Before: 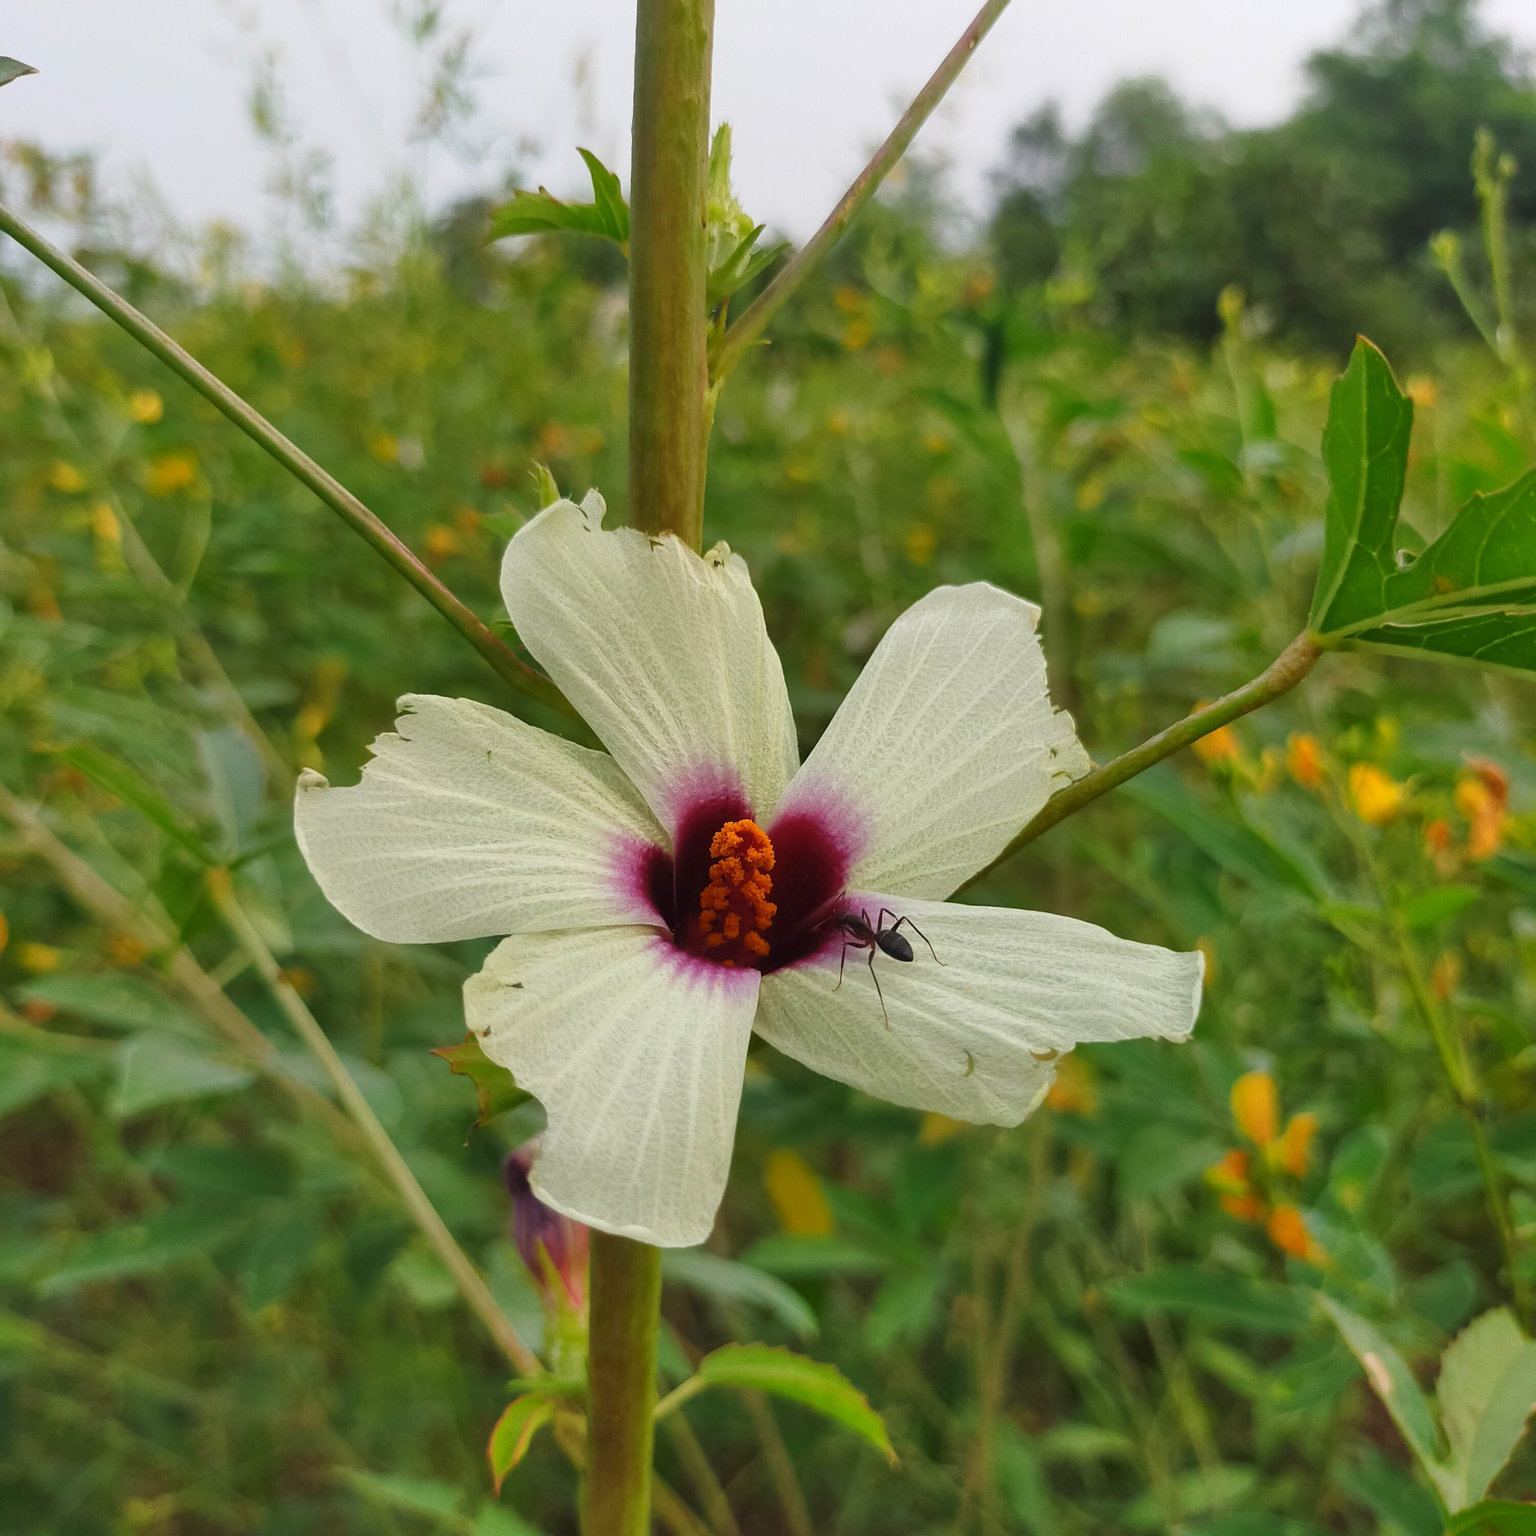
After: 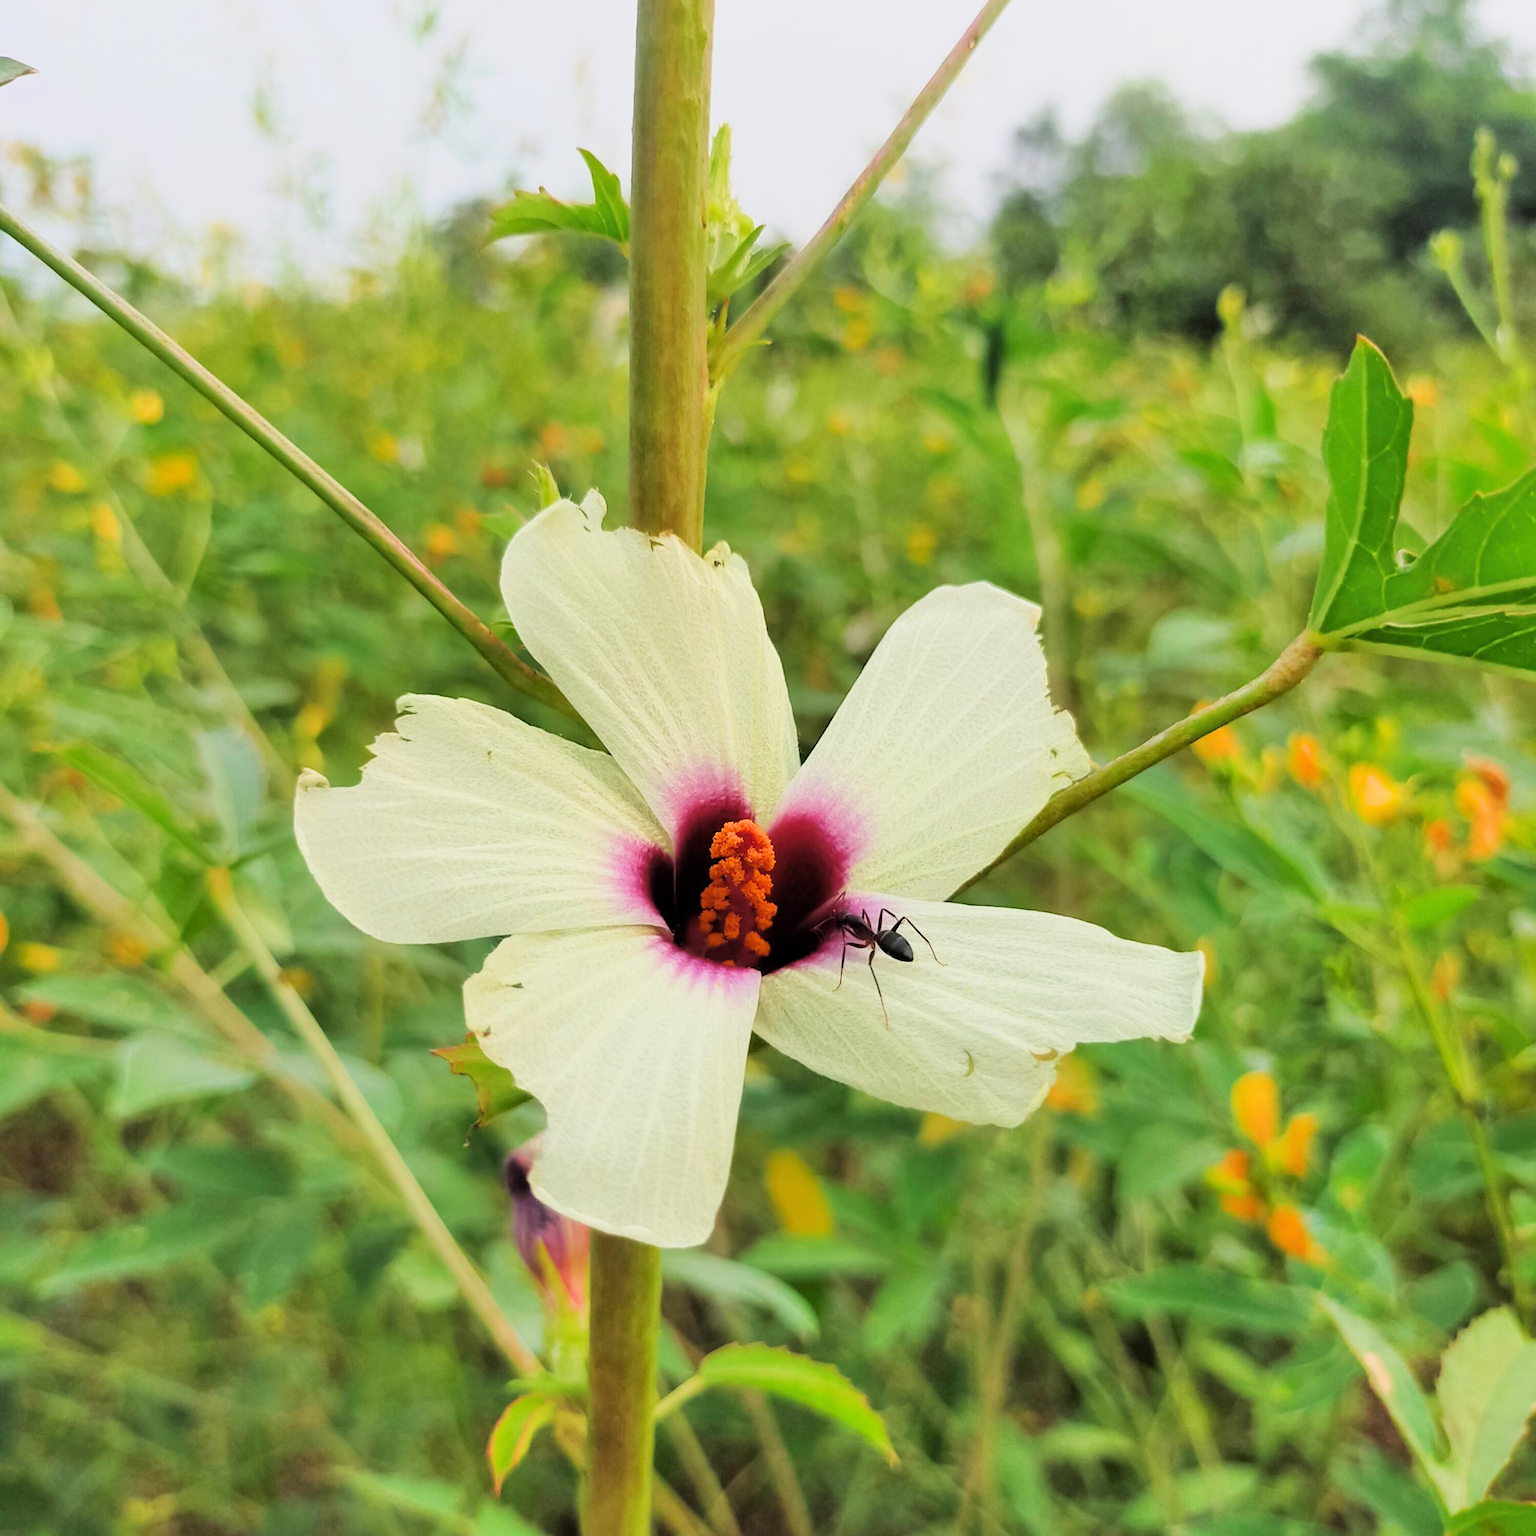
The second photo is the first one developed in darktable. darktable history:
filmic rgb: black relative exposure -4.21 EV, white relative exposure 5.13 EV, threshold 5.99 EV, hardness 2.1, contrast 1.18, color science v6 (2022), enable highlight reconstruction true
exposure: black level correction 0, exposure 1.199 EV, compensate highlight preservation false
